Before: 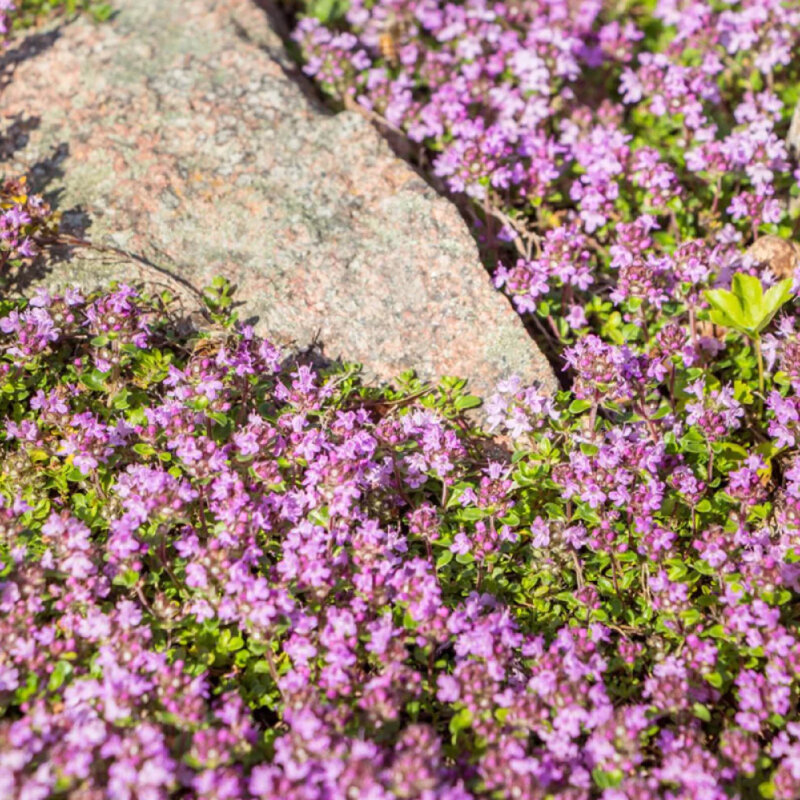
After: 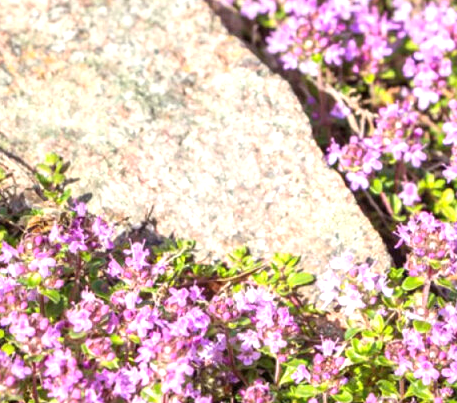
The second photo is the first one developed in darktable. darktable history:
crop: left 20.932%, top 15.471%, right 21.848%, bottom 34.081%
white balance: emerald 1
exposure: black level correction 0, exposure 0.7 EV, compensate highlight preservation false
